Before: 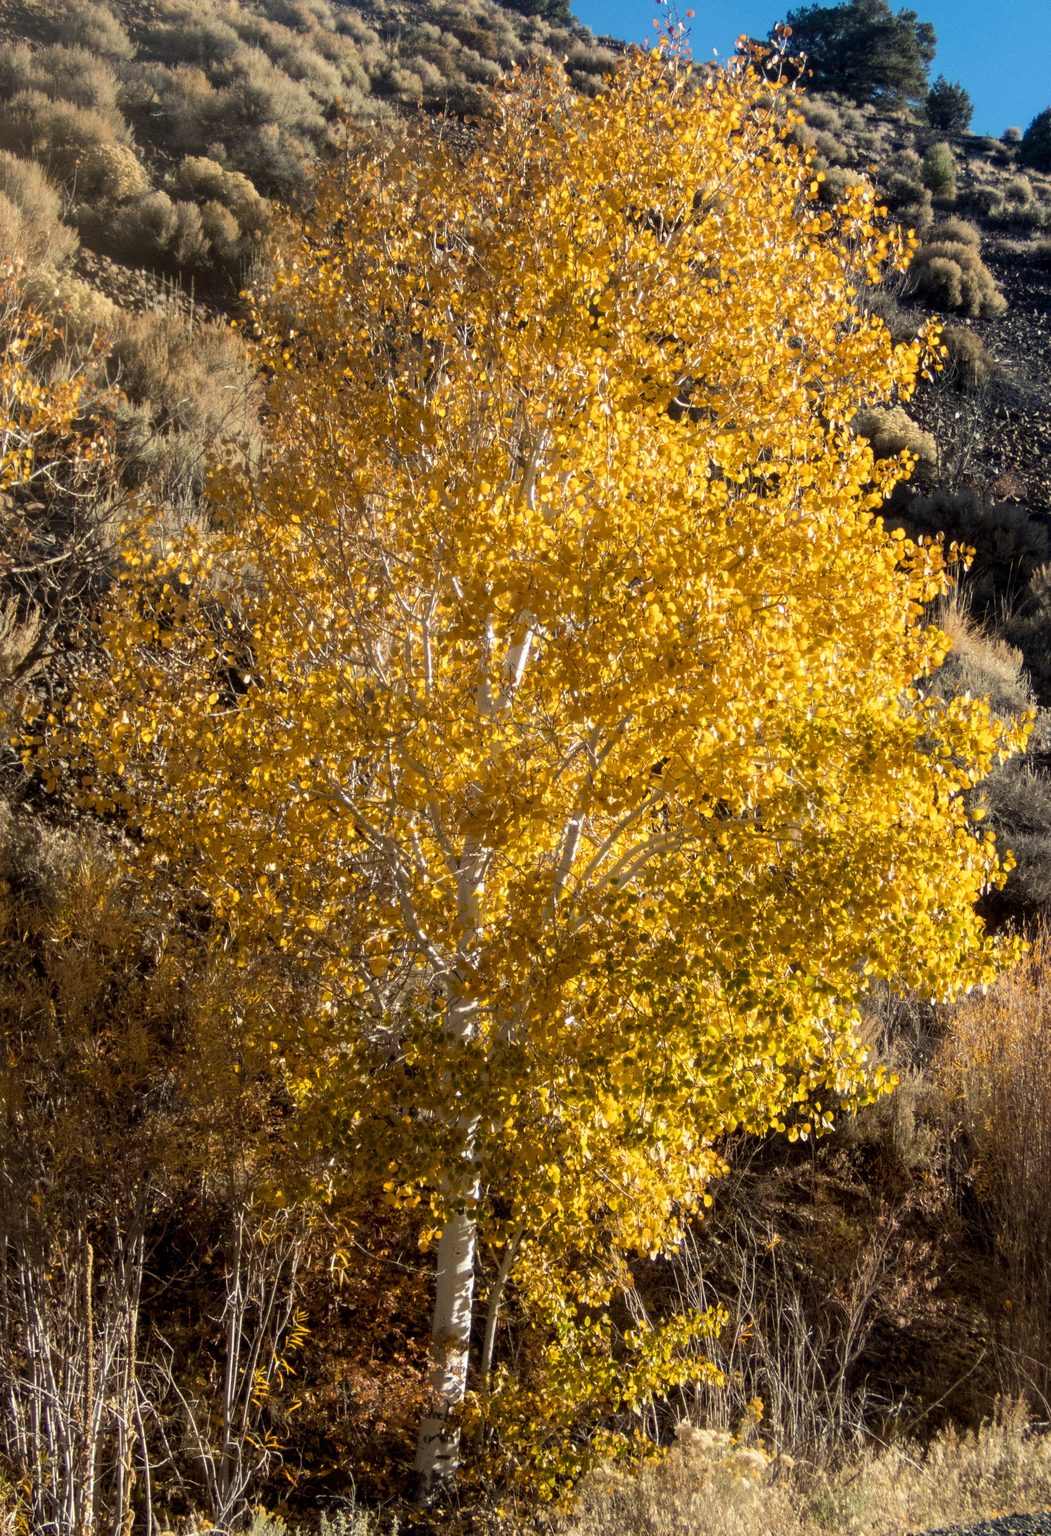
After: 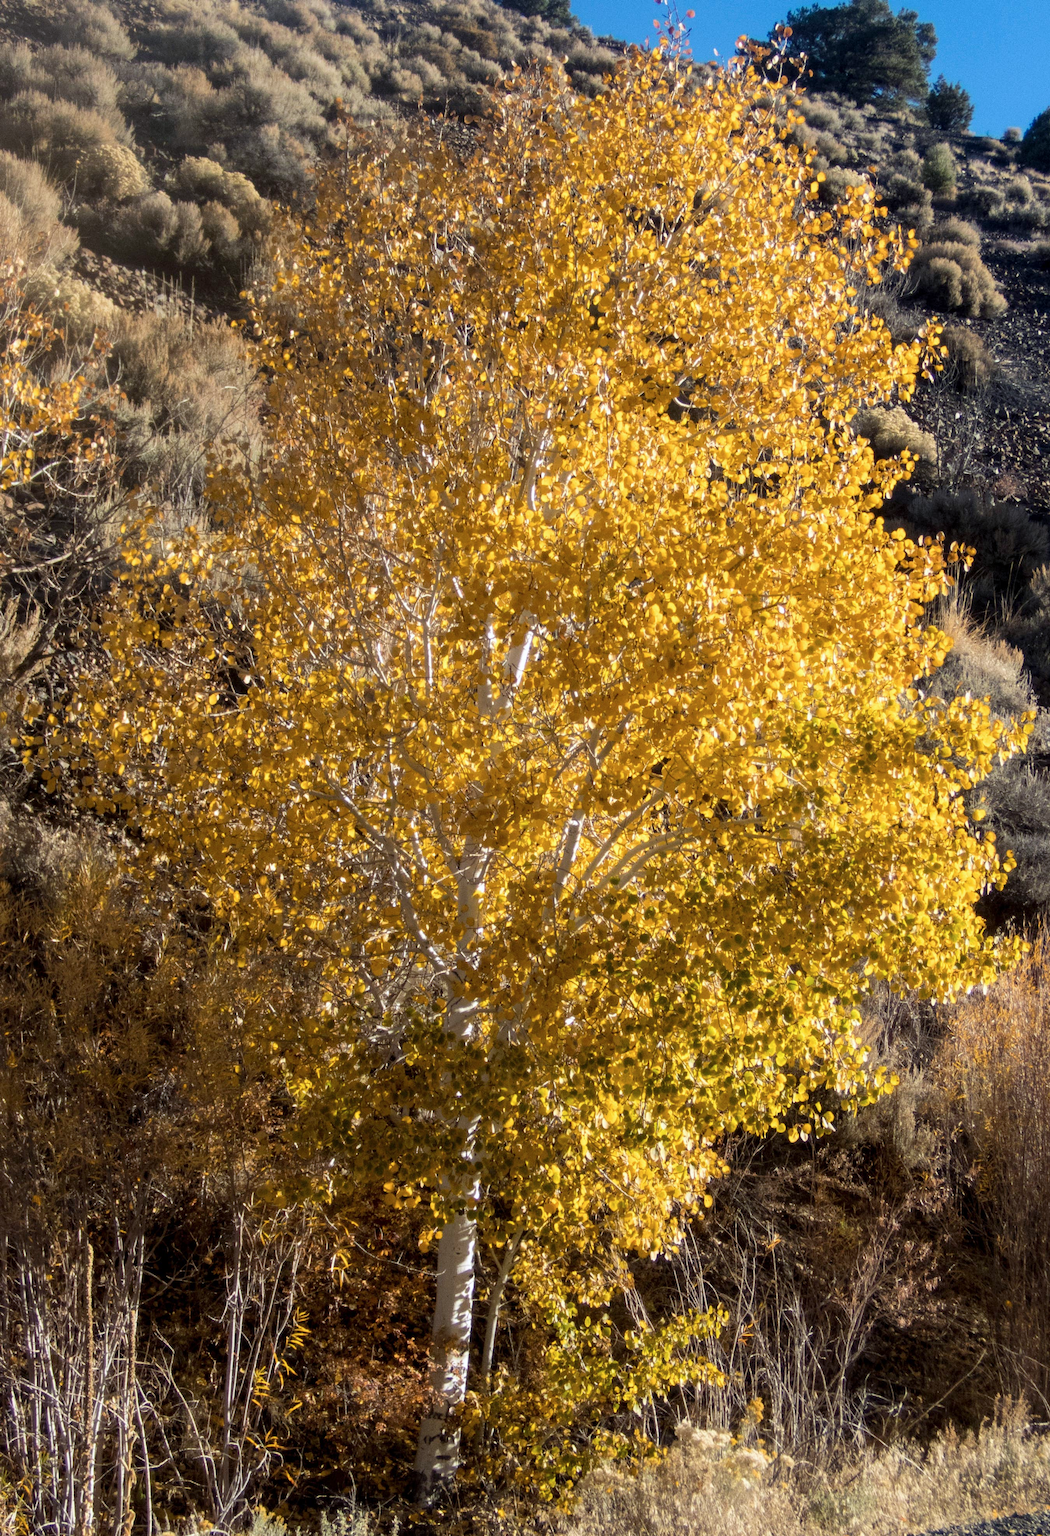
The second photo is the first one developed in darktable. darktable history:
color calibration: illuminant as shot in camera, x 0.358, y 0.373, temperature 4628.91 K
white balance: red 1, blue 1
